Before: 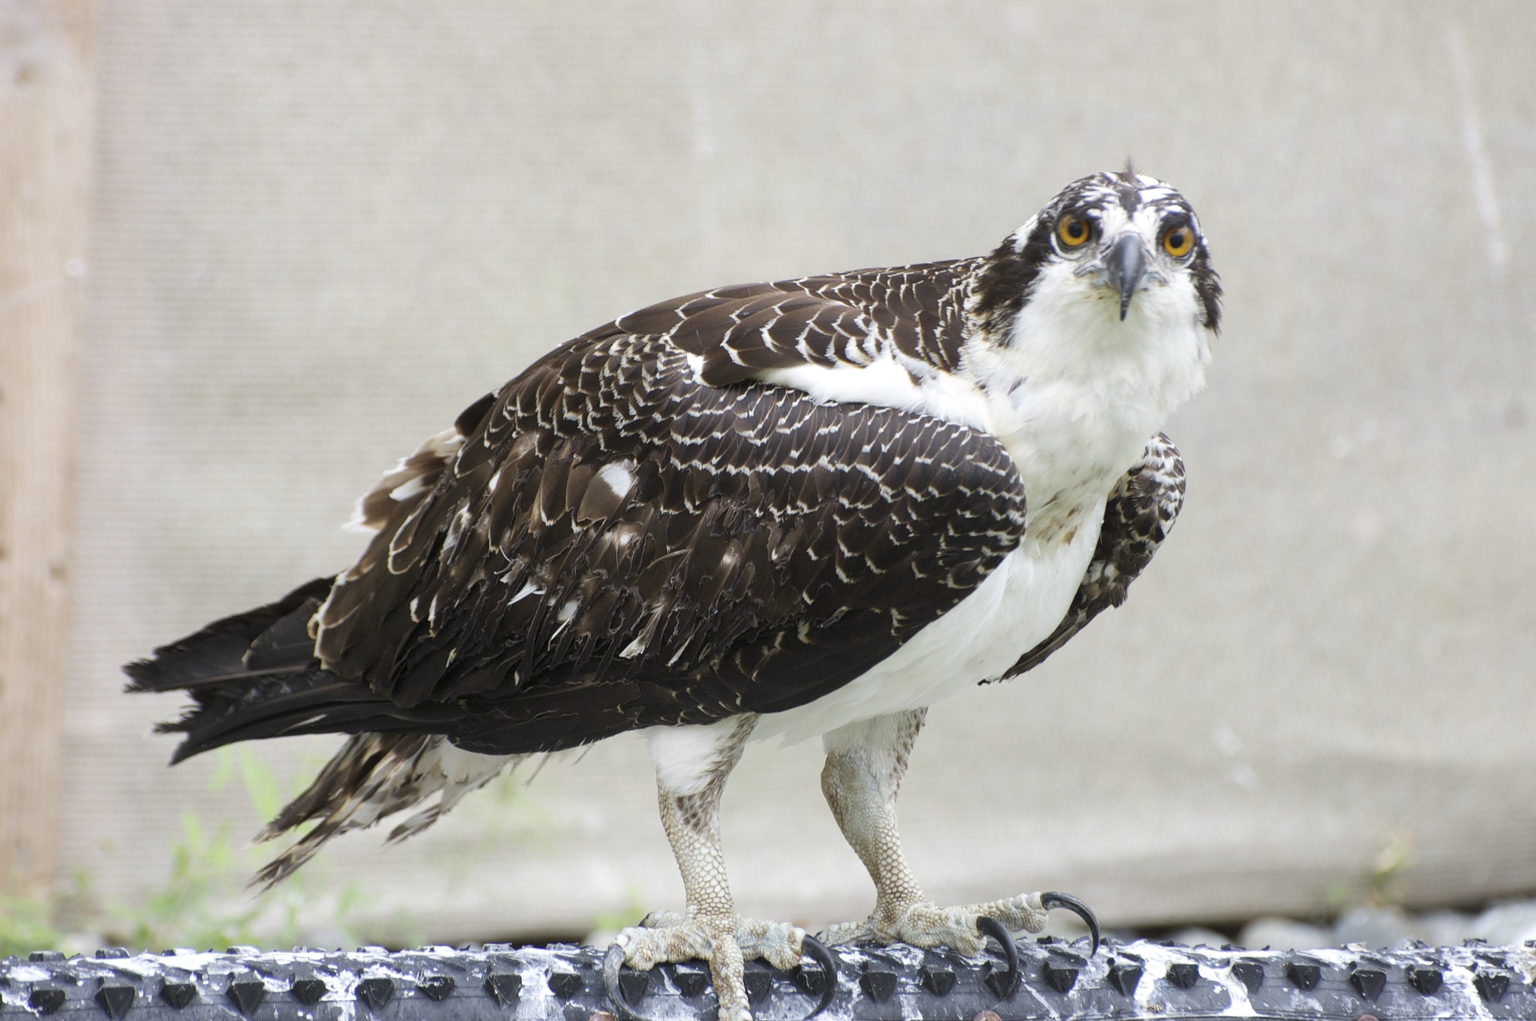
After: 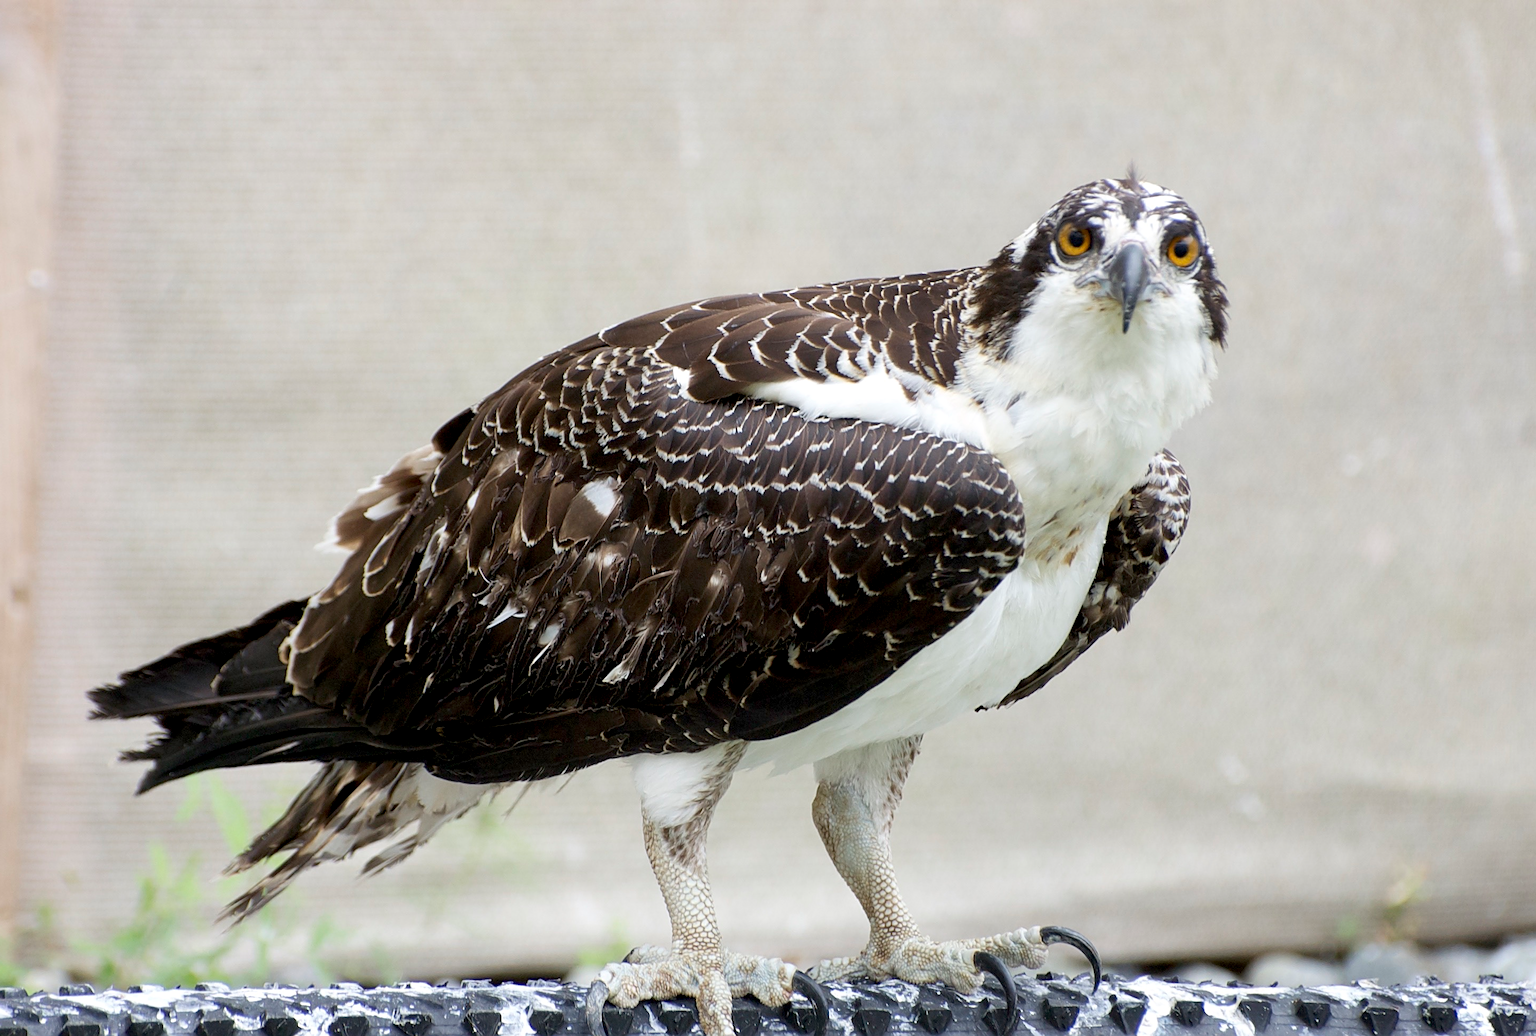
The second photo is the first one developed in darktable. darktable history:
sharpen: on, module defaults
crop and rotate: left 2.536%, right 1.107%, bottom 2.246%
exposure: black level correction 0.009, exposure 0.014 EV, compensate highlight preservation false
